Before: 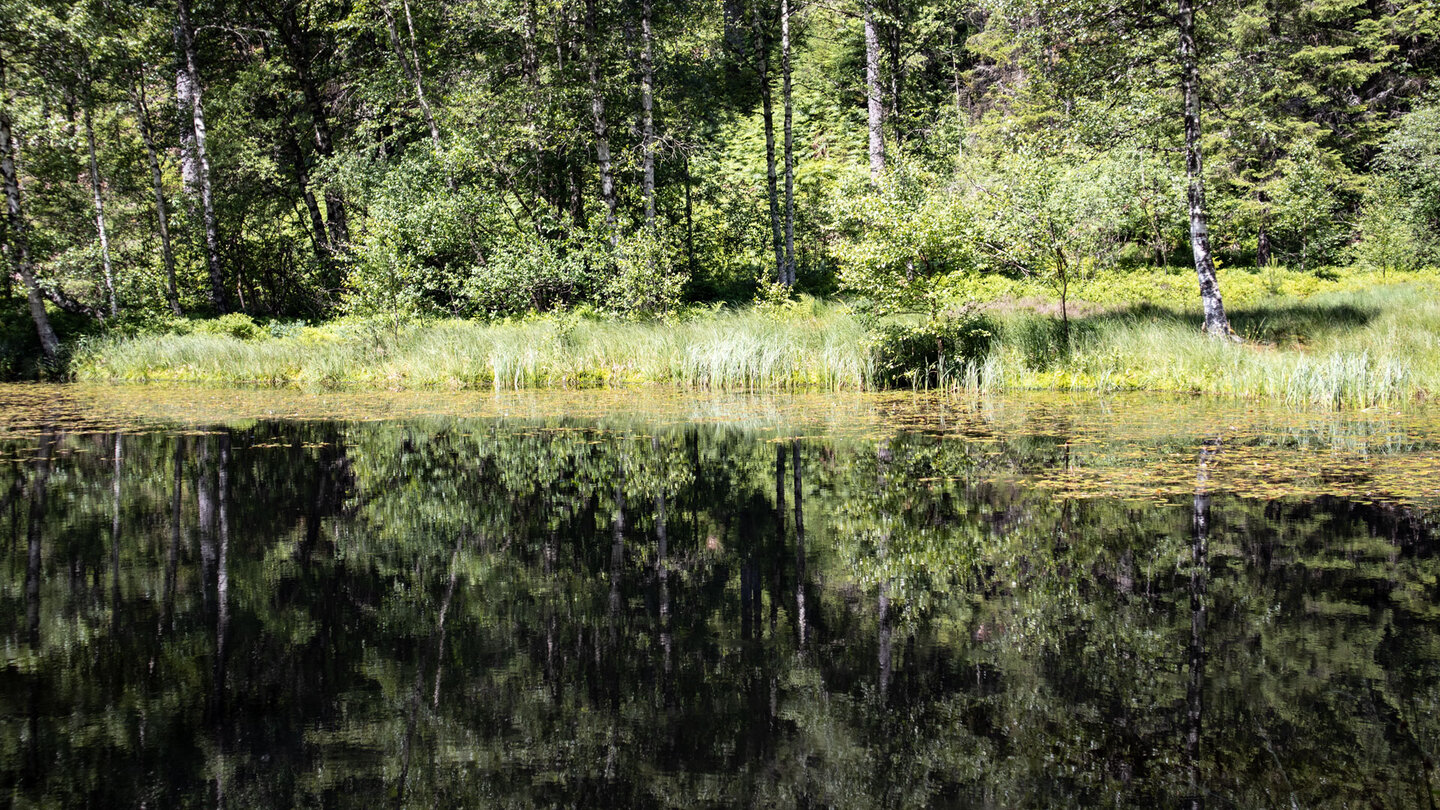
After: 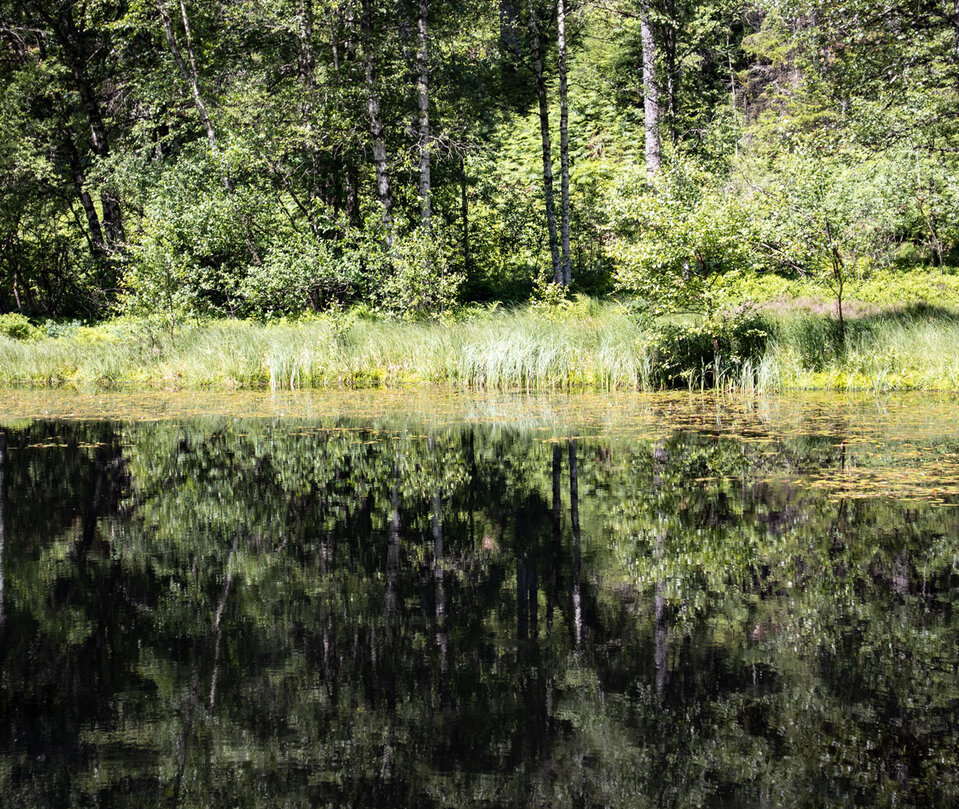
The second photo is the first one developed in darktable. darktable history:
crop and rotate: left 15.597%, right 17.75%
